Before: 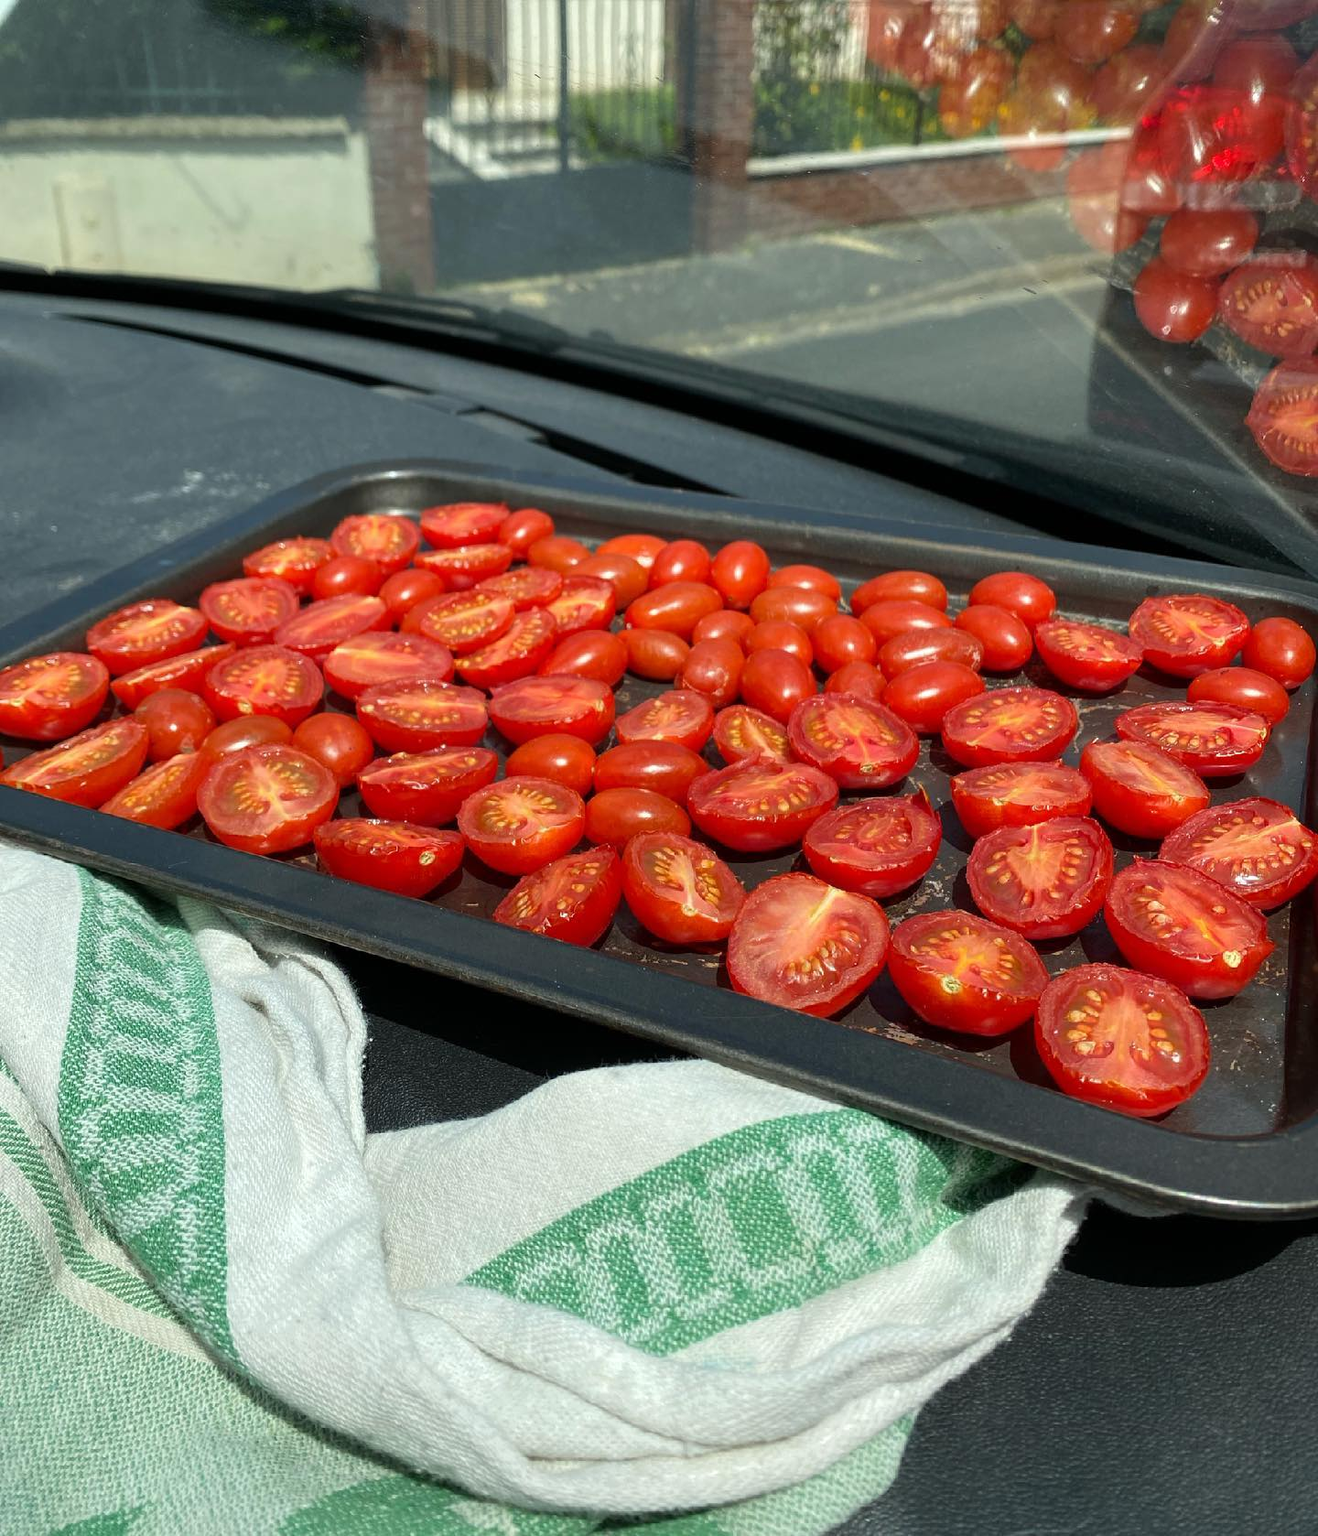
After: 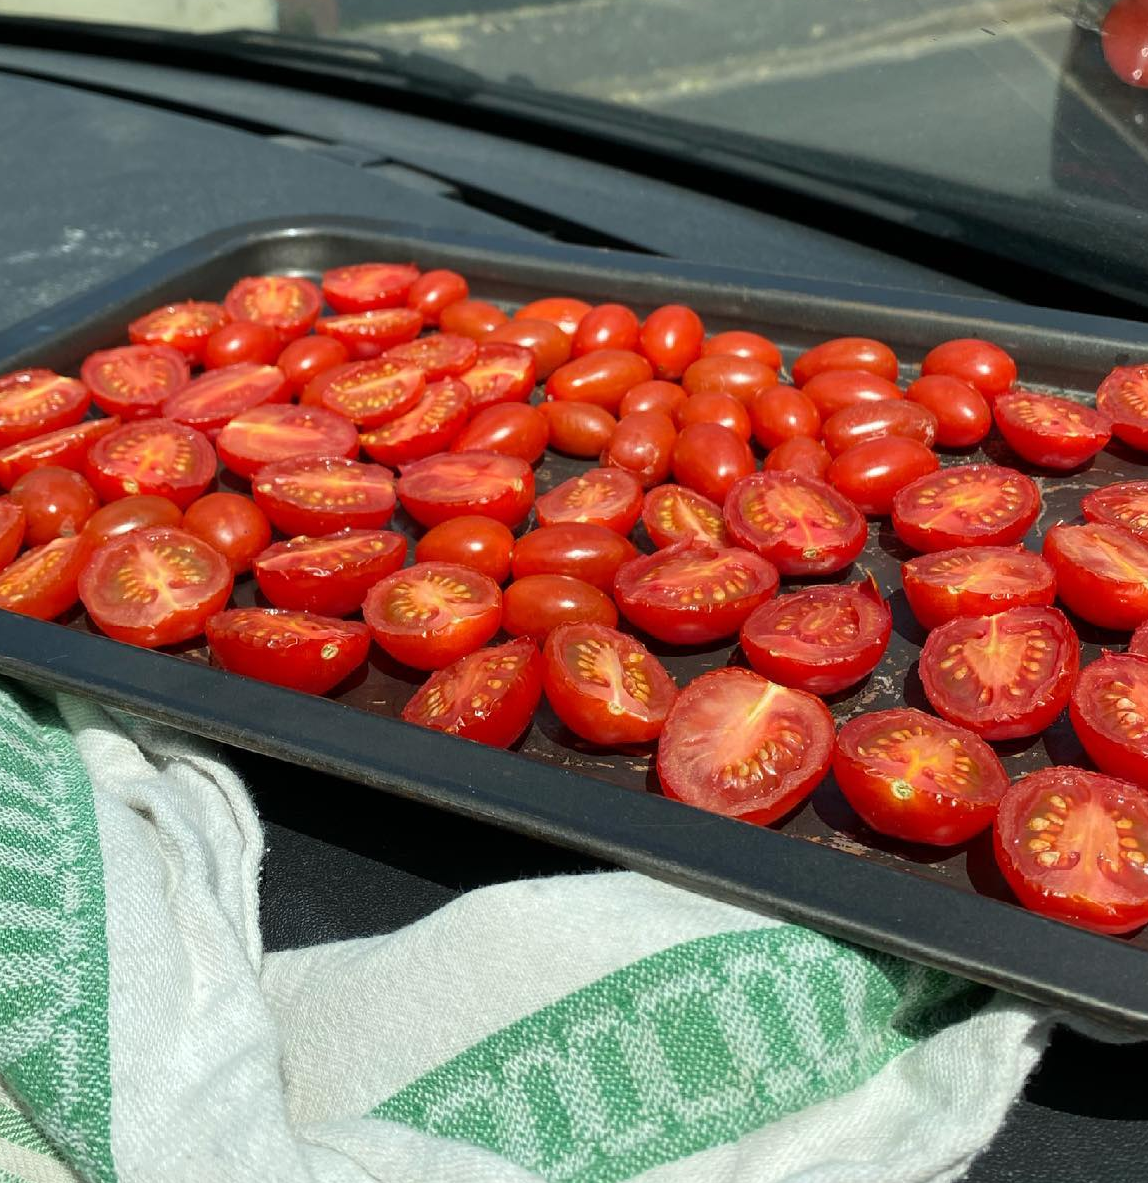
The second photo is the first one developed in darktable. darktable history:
crop: left 9.58%, top 17.072%, right 10.652%, bottom 12.387%
